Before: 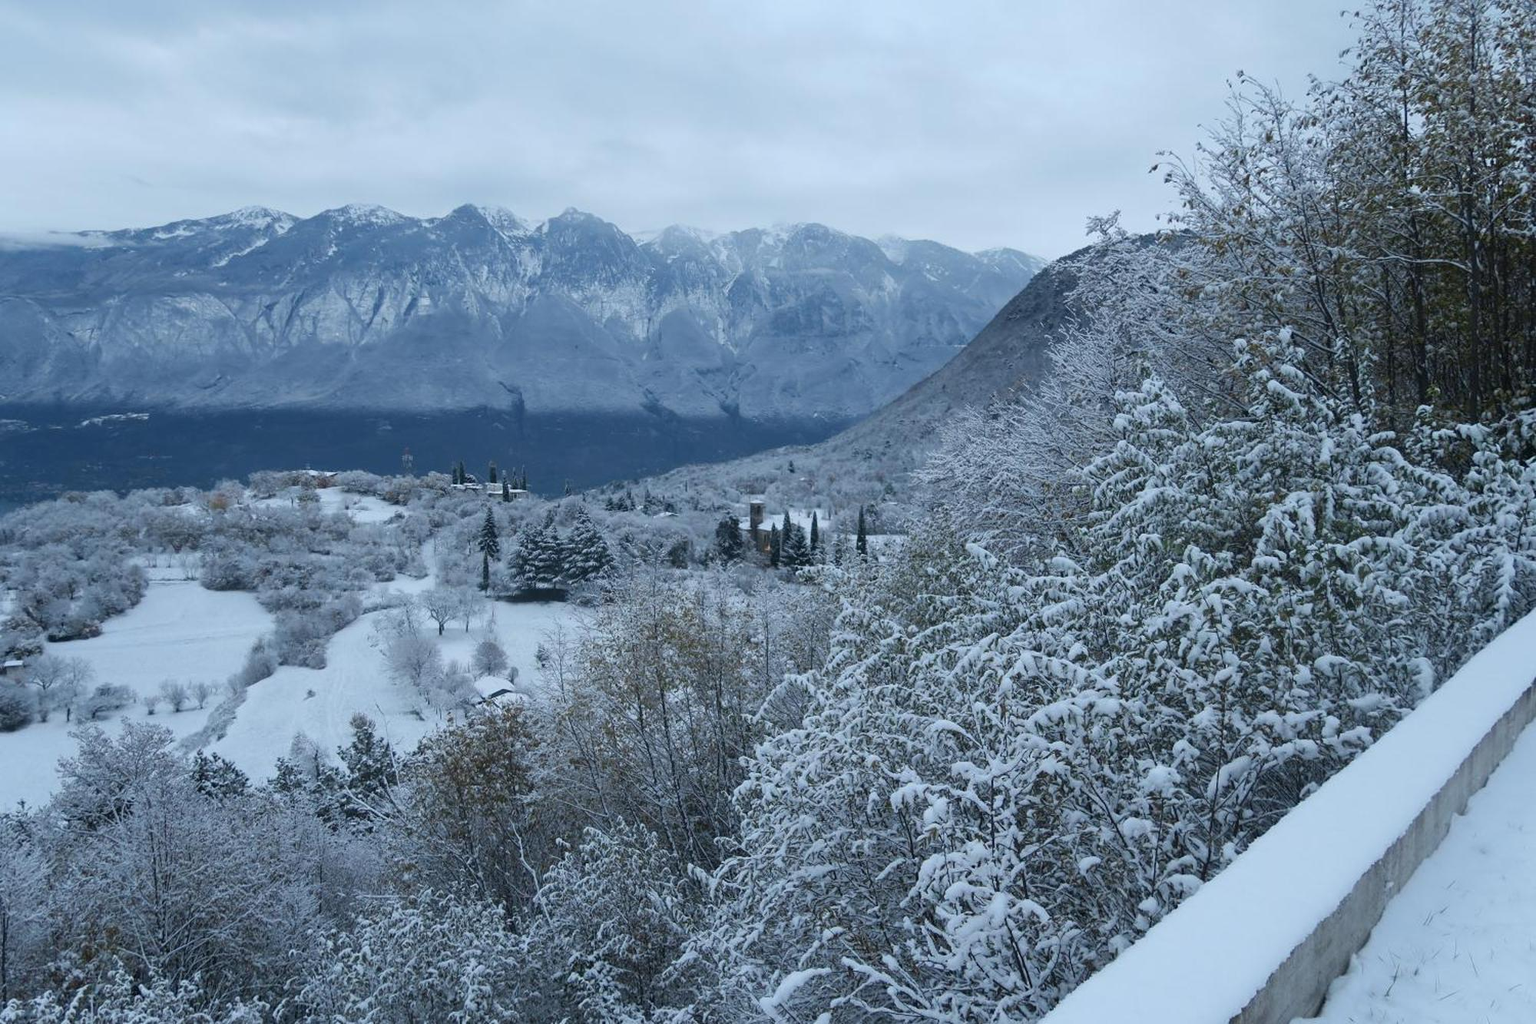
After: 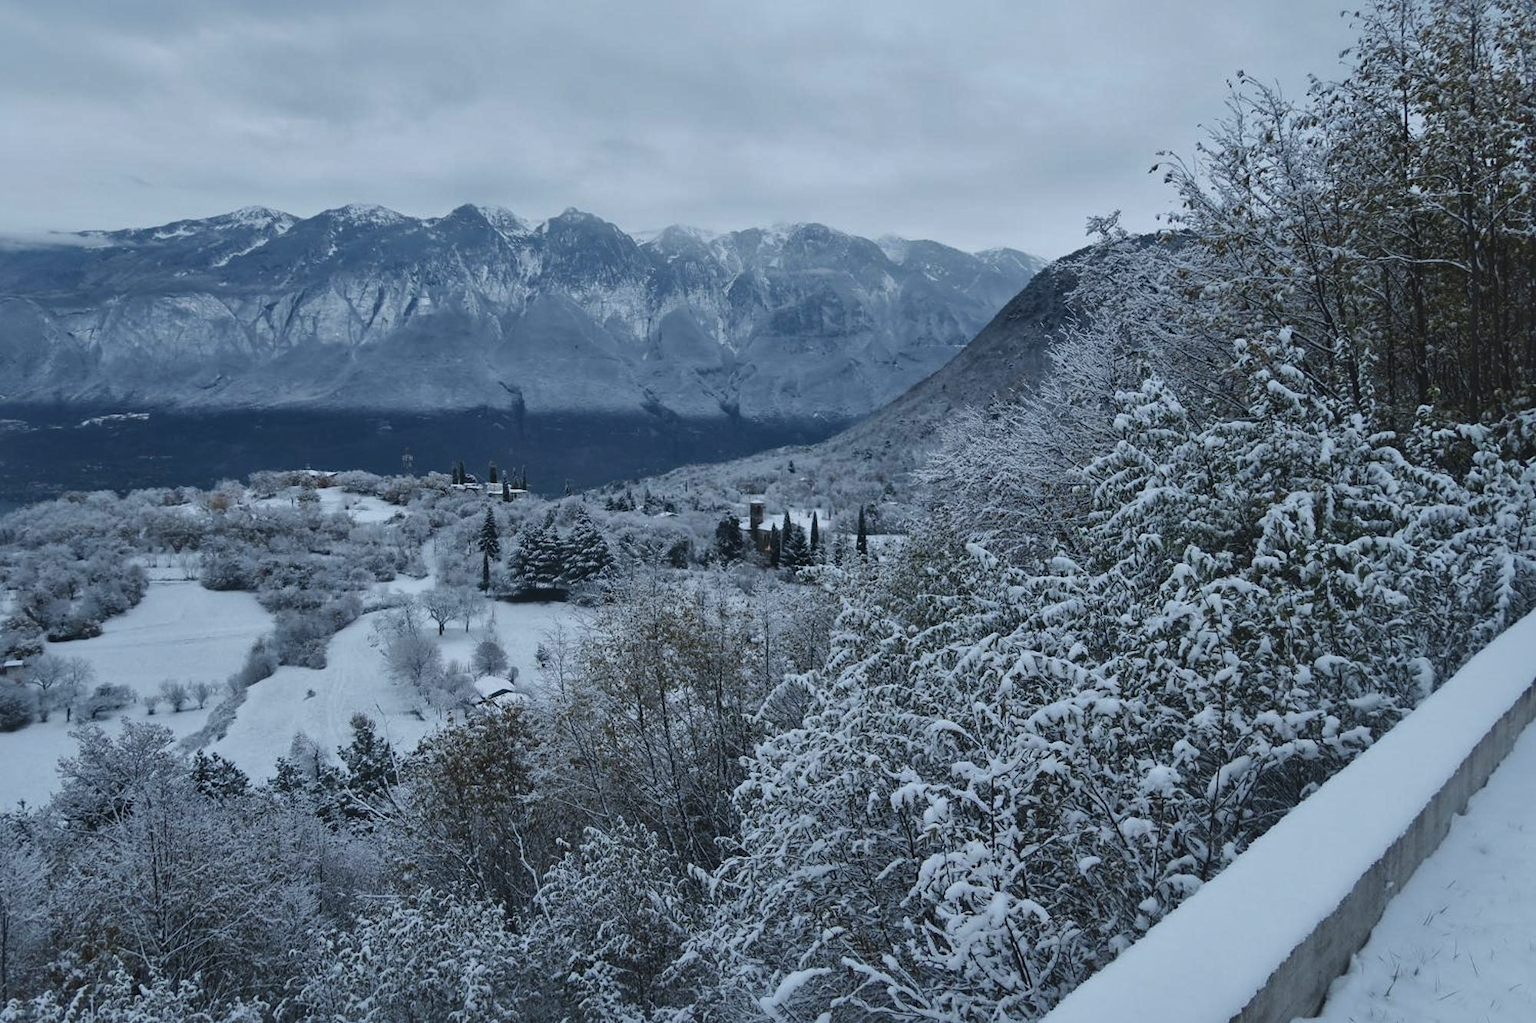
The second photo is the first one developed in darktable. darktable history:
exposure: black level correction -0.015, exposure -0.536 EV, compensate highlight preservation false
local contrast: mode bilateral grid, contrast 25, coarseness 60, detail 152%, midtone range 0.2
